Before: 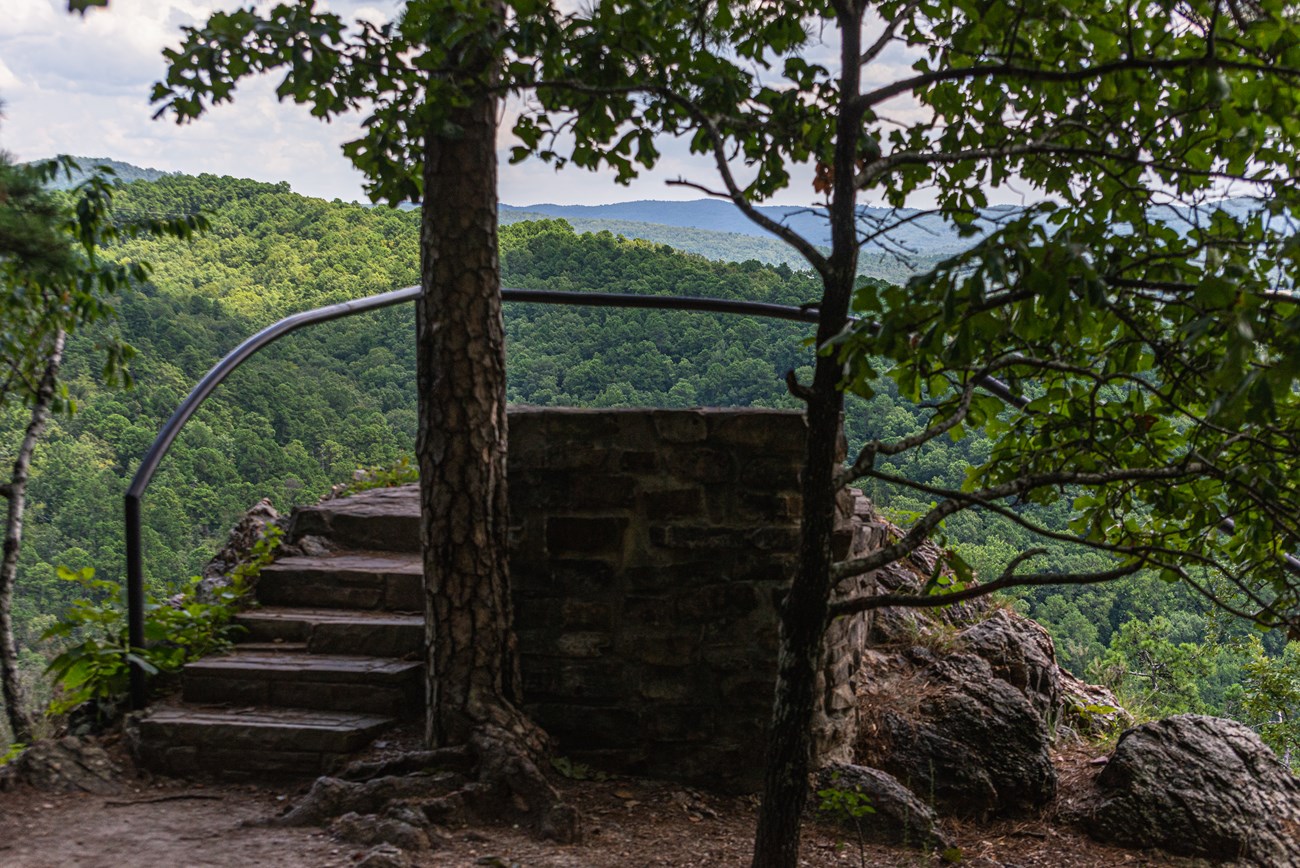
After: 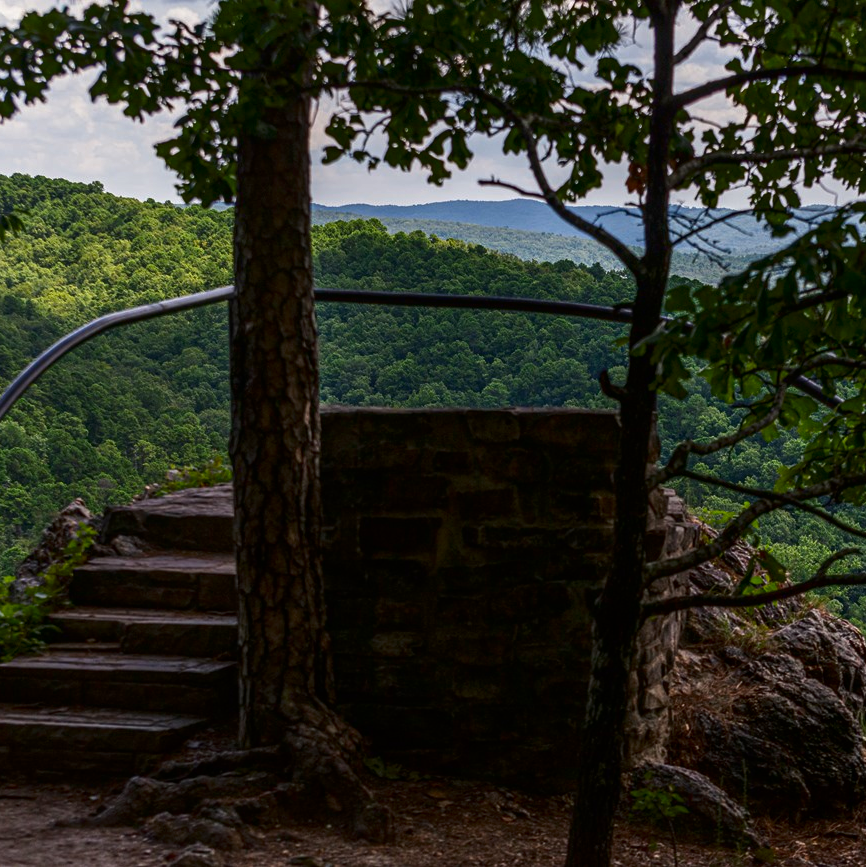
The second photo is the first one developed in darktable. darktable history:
crop and rotate: left 14.386%, right 18.93%
contrast brightness saturation: brightness -0.213, saturation 0.079
